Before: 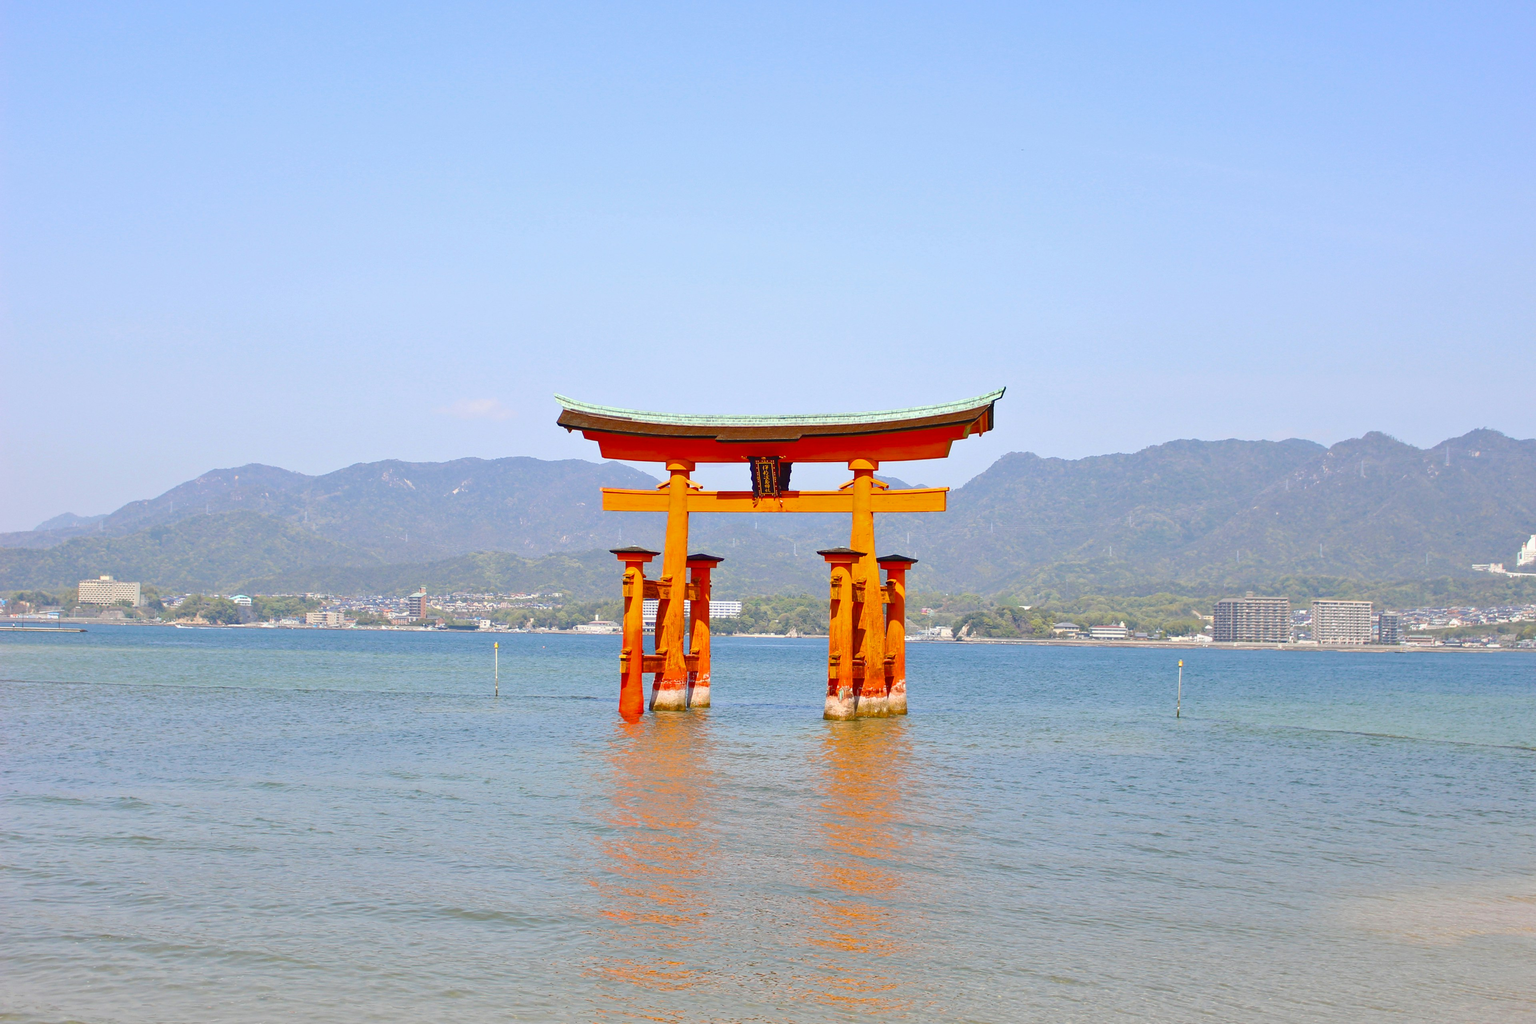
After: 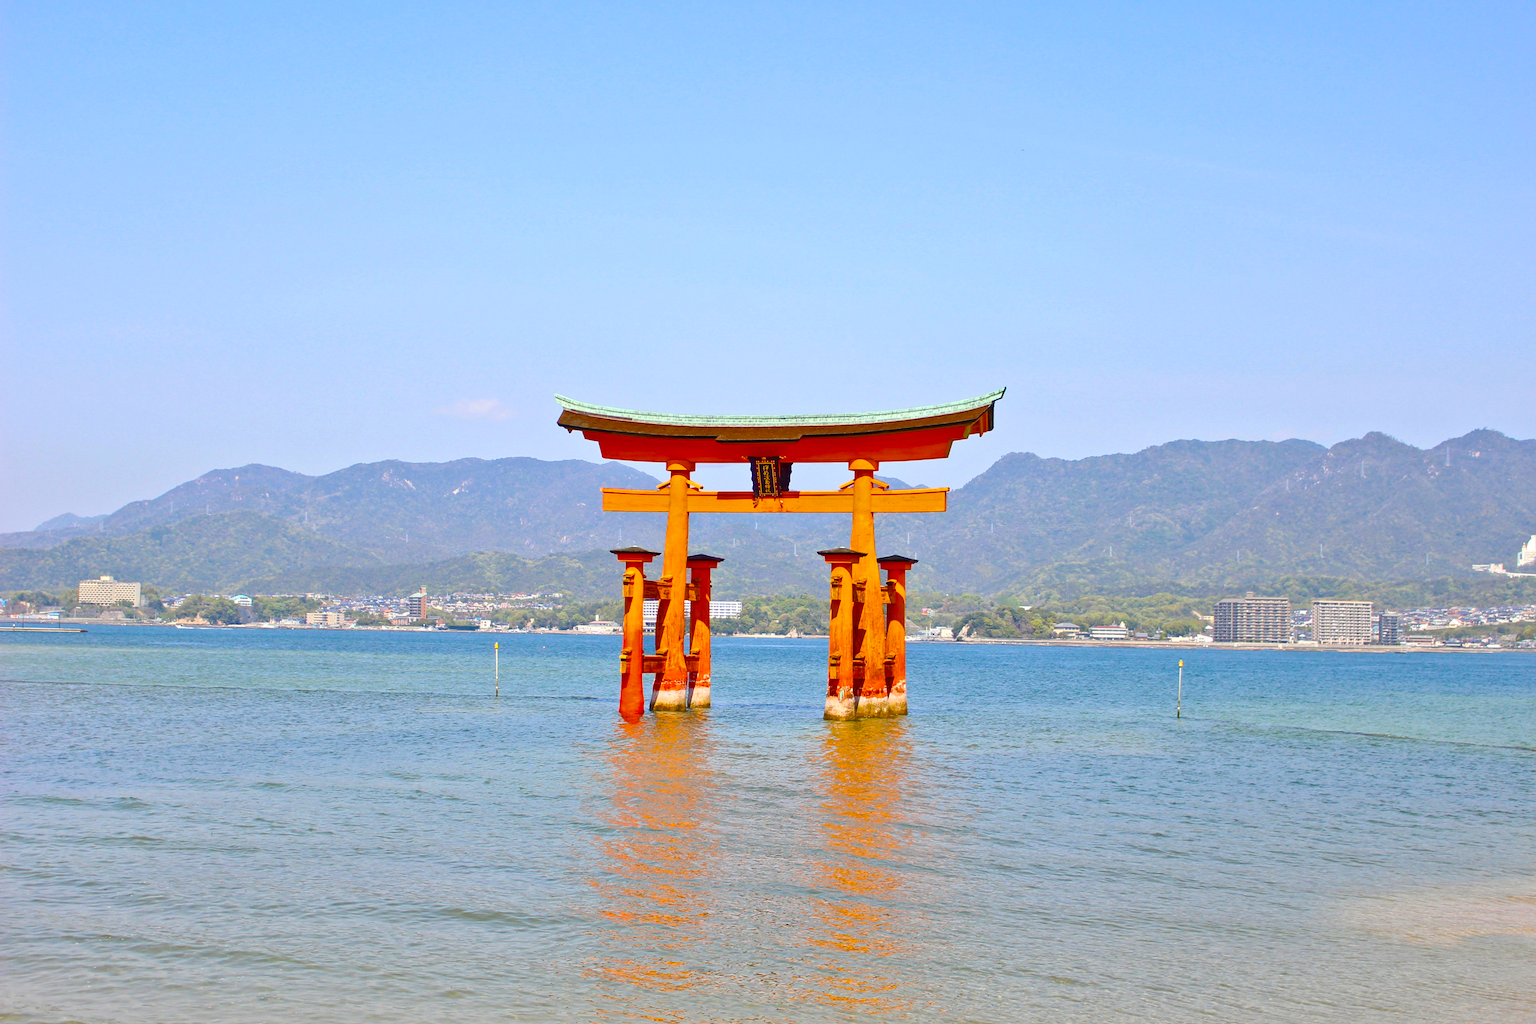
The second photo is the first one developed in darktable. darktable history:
tone equalizer: -7 EV 0.142 EV, -6 EV 0.565 EV, -5 EV 1.13 EV, -4 EV 1.36 EV, -3 EV 1.17 EV, -2 EV 0.6 EV, -1 EV 0.166 EV, smoothing diameter 24.86%, edges refinement/feathering 6.9, preserve details guided filter
color balance rgb: linear chroma grading › global chroma 15.3%, perceptual saturation grading › global saturation 16.811%
local contrast: mode bilateral grid, contrast 19, coarseness 50, detail 132%, midtone range 0.2
